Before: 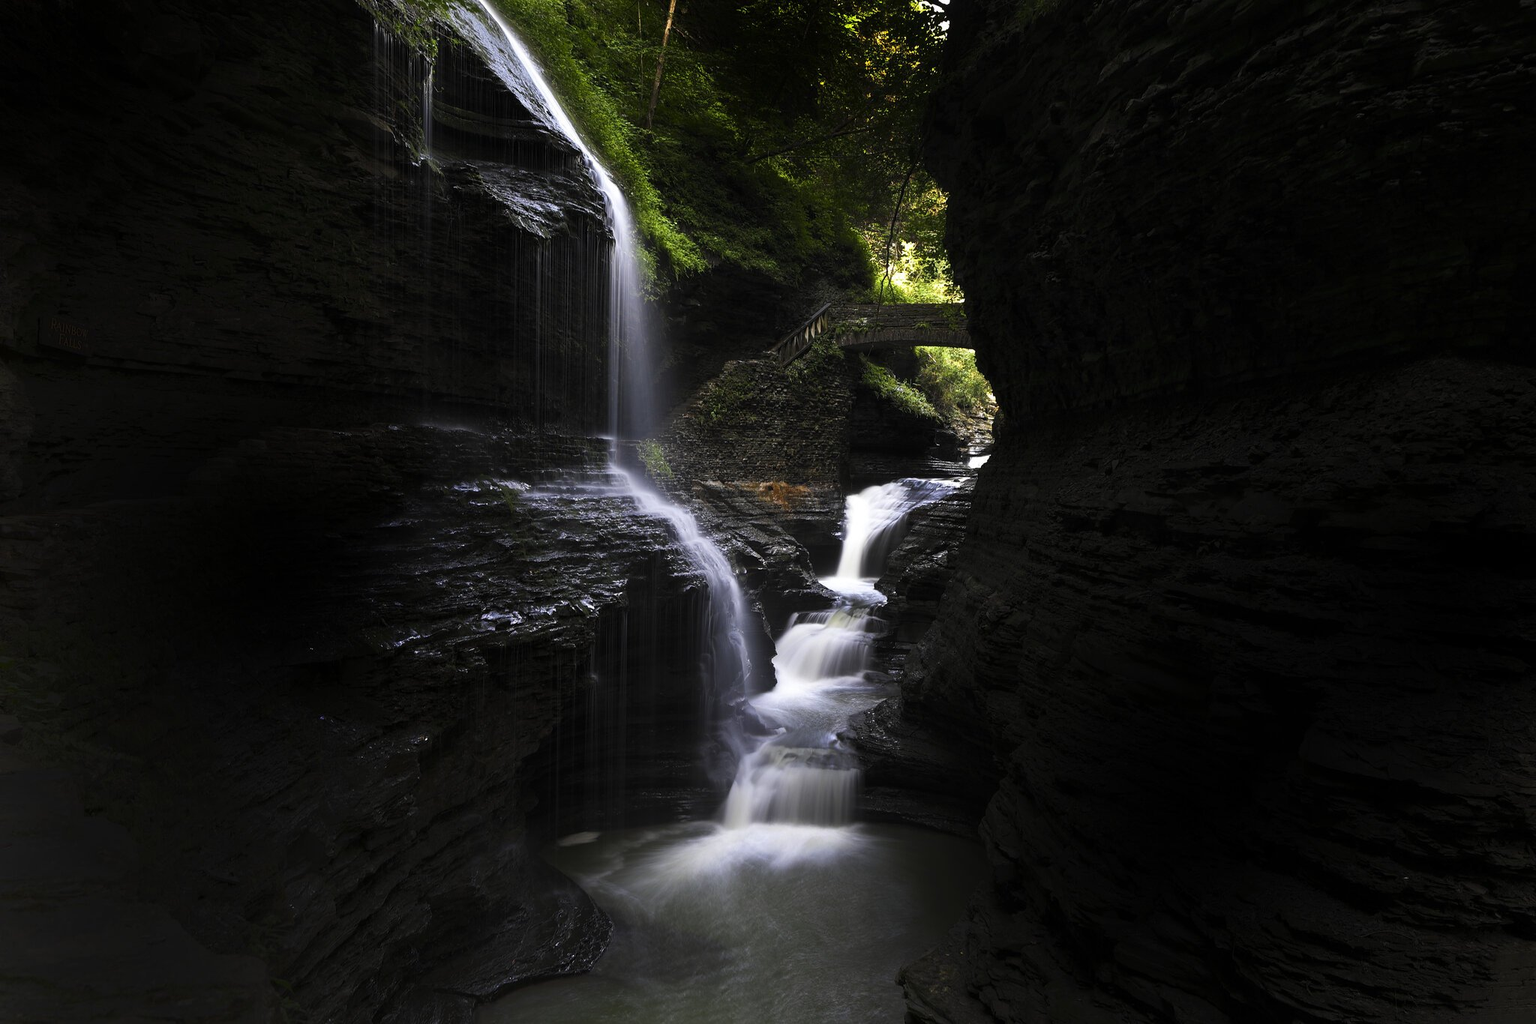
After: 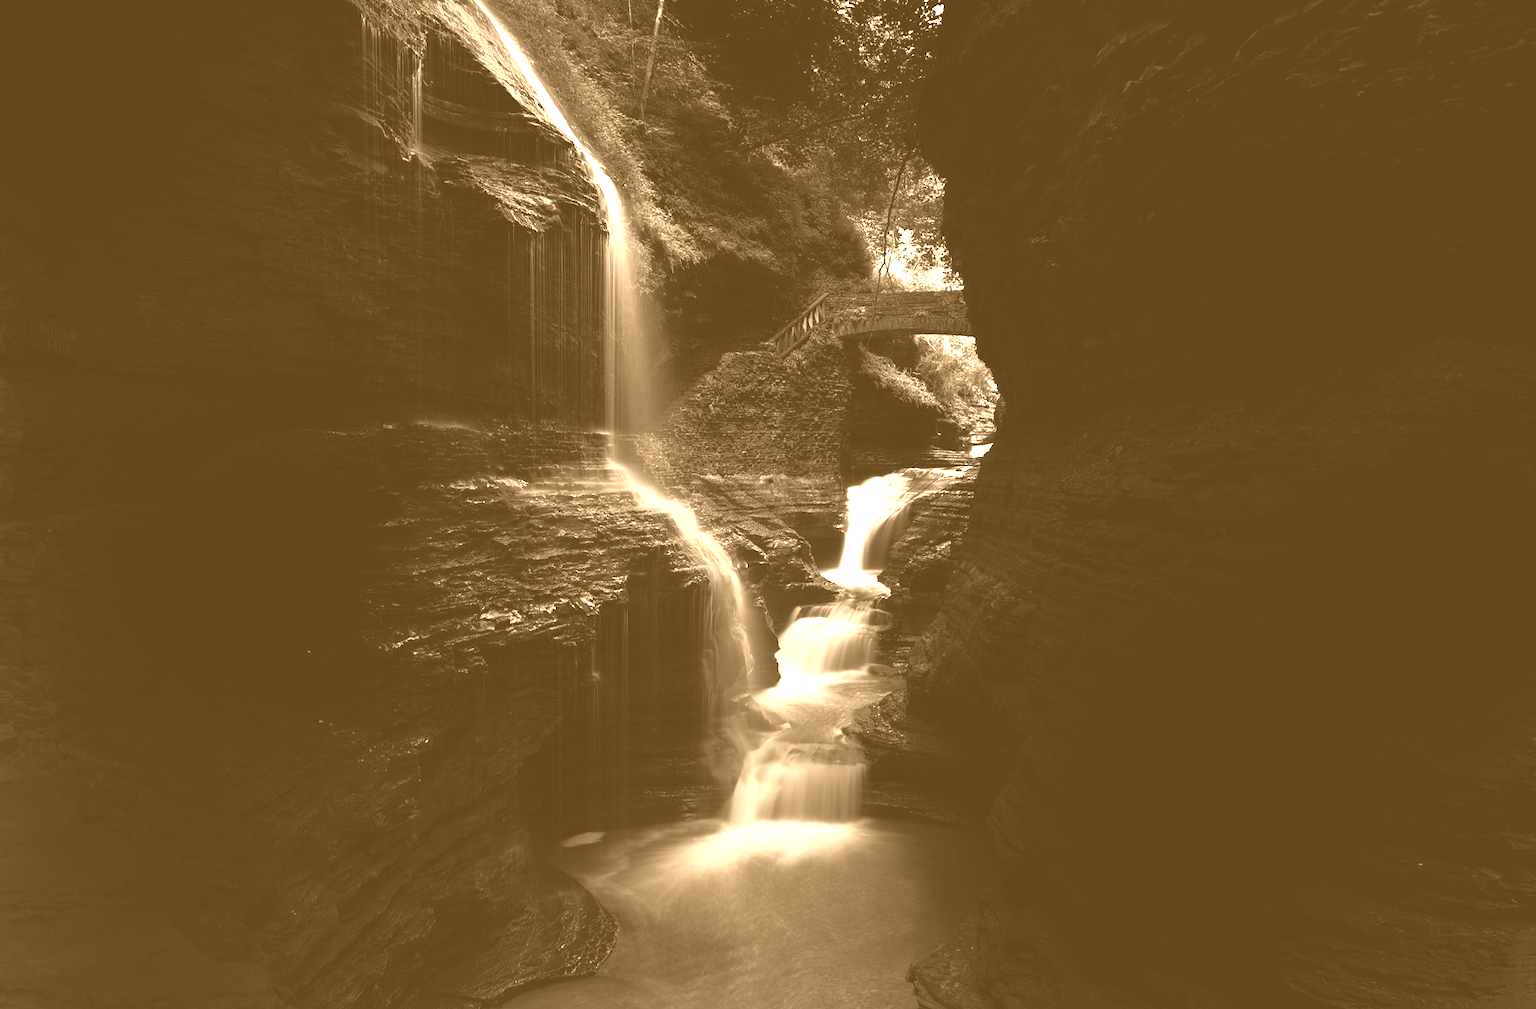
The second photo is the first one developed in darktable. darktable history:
colorize: hue 28.8°, source mix 100%
tone curve: curves: ch0 [(0, 0.042) (0.129, 0.18) (0.501, 0.497) (1, 1)], color space Lab, linked channels, preserve colors none
rotate and perspective: rotation -1°, crop left 0.011, crop right 0.989, crop top 0.025, crop bottom 0.975
